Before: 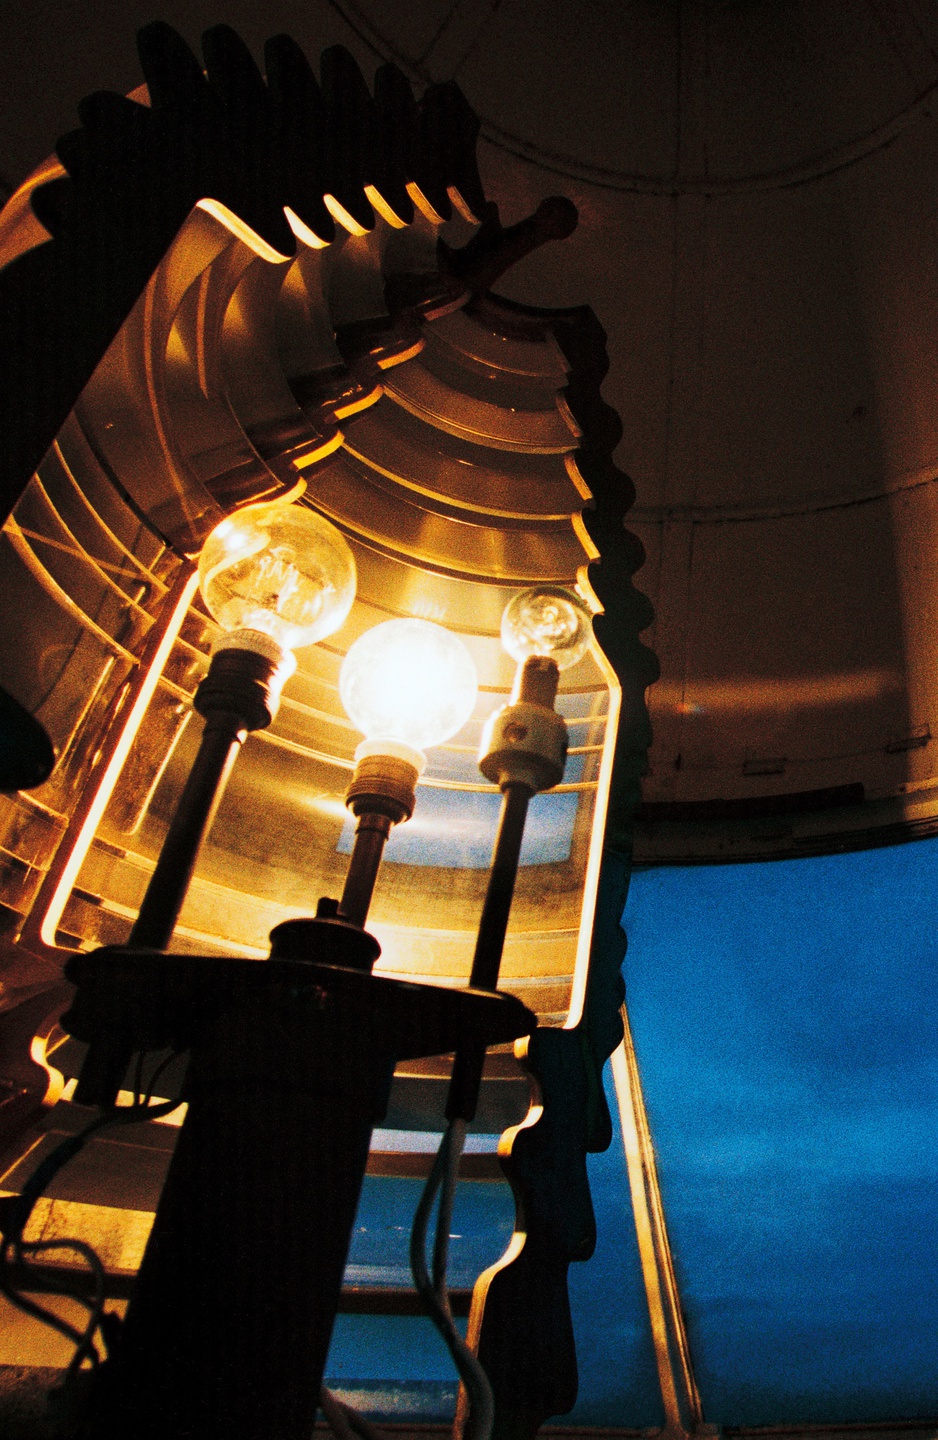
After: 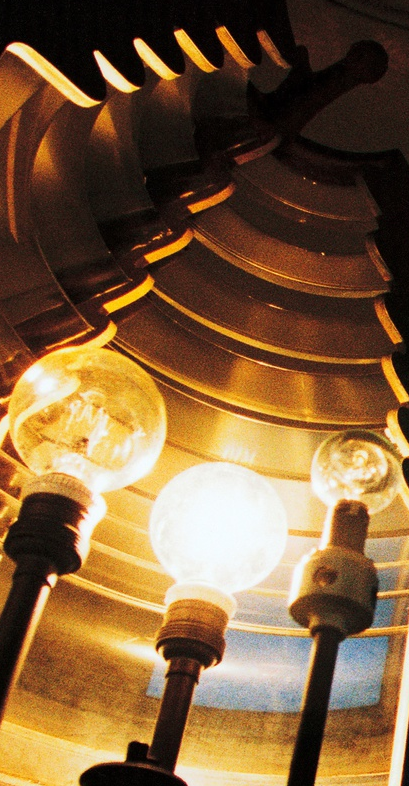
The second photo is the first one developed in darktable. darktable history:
crop: left 20.358%, top 10.881%, right 35.941%, bottom 34.476%
